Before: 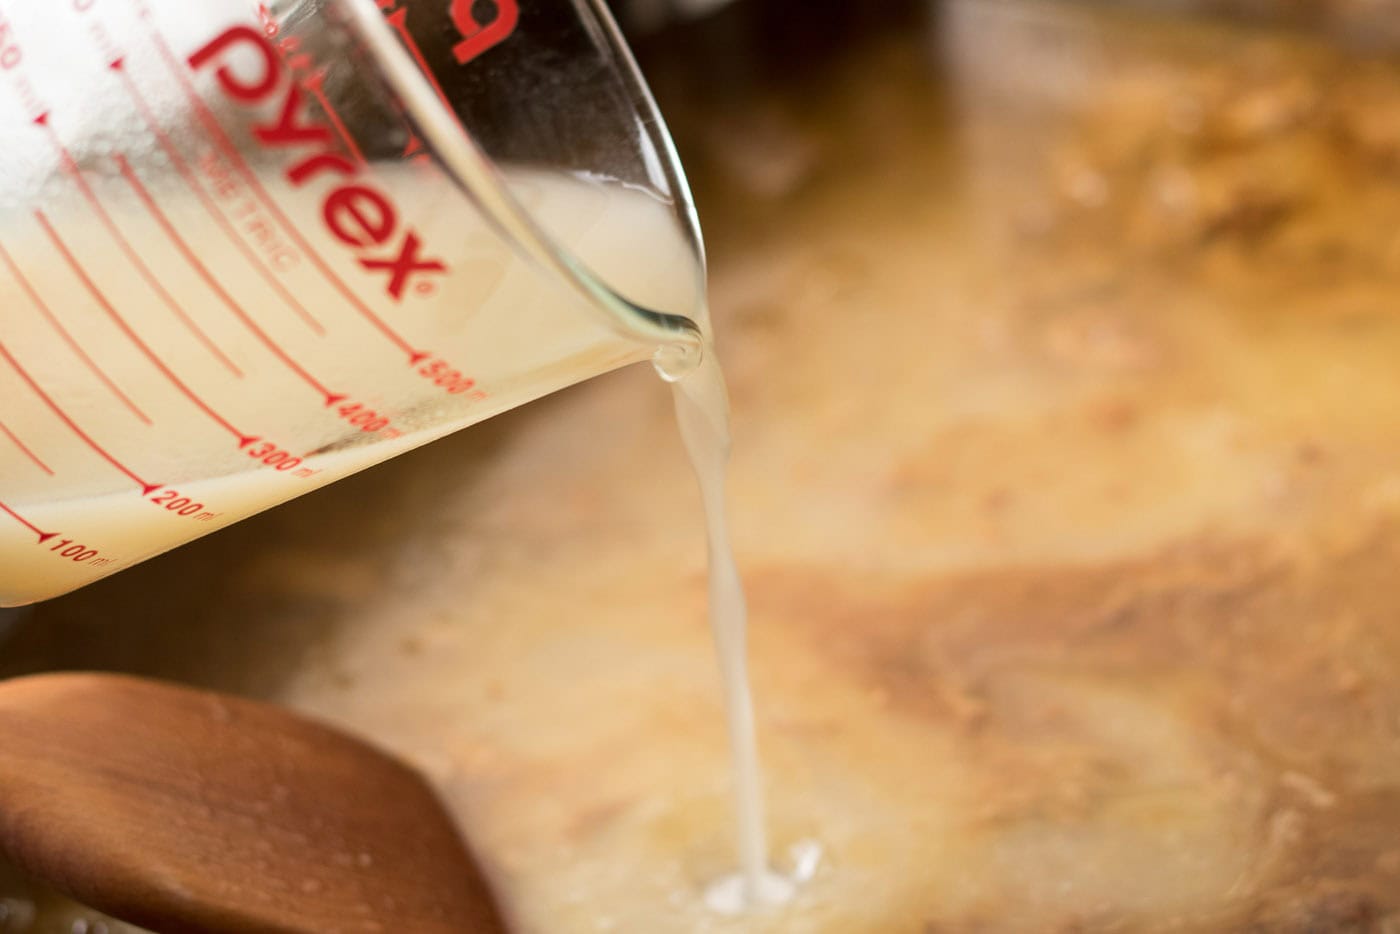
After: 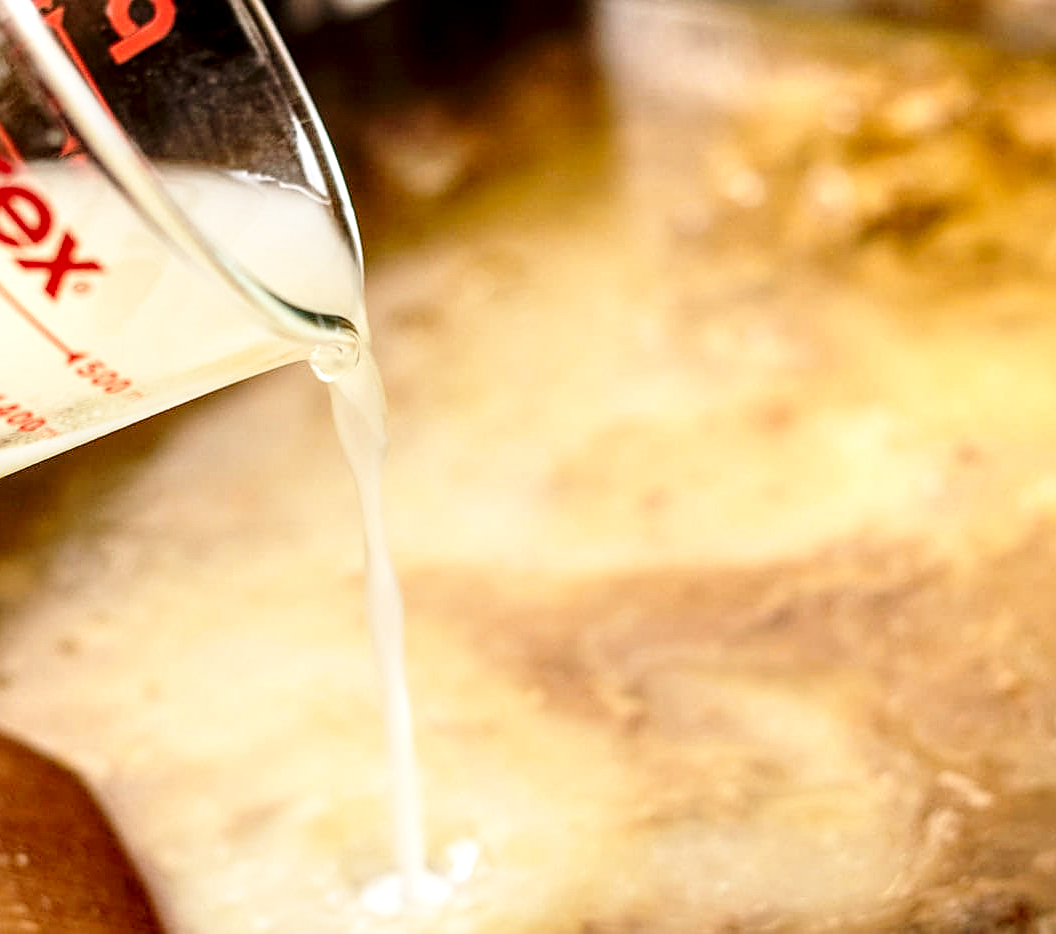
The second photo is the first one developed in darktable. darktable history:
local contrast: detail 160%
crop and rotate: left 24.508%
base curve: curves: ch0 [(0, 0) (0.028, 0.03) (0.121, 0.232) (0.46, 0.748) (0.859, 0.968) (1, 1)], preserve colors none
sharpen: on, module defaults
